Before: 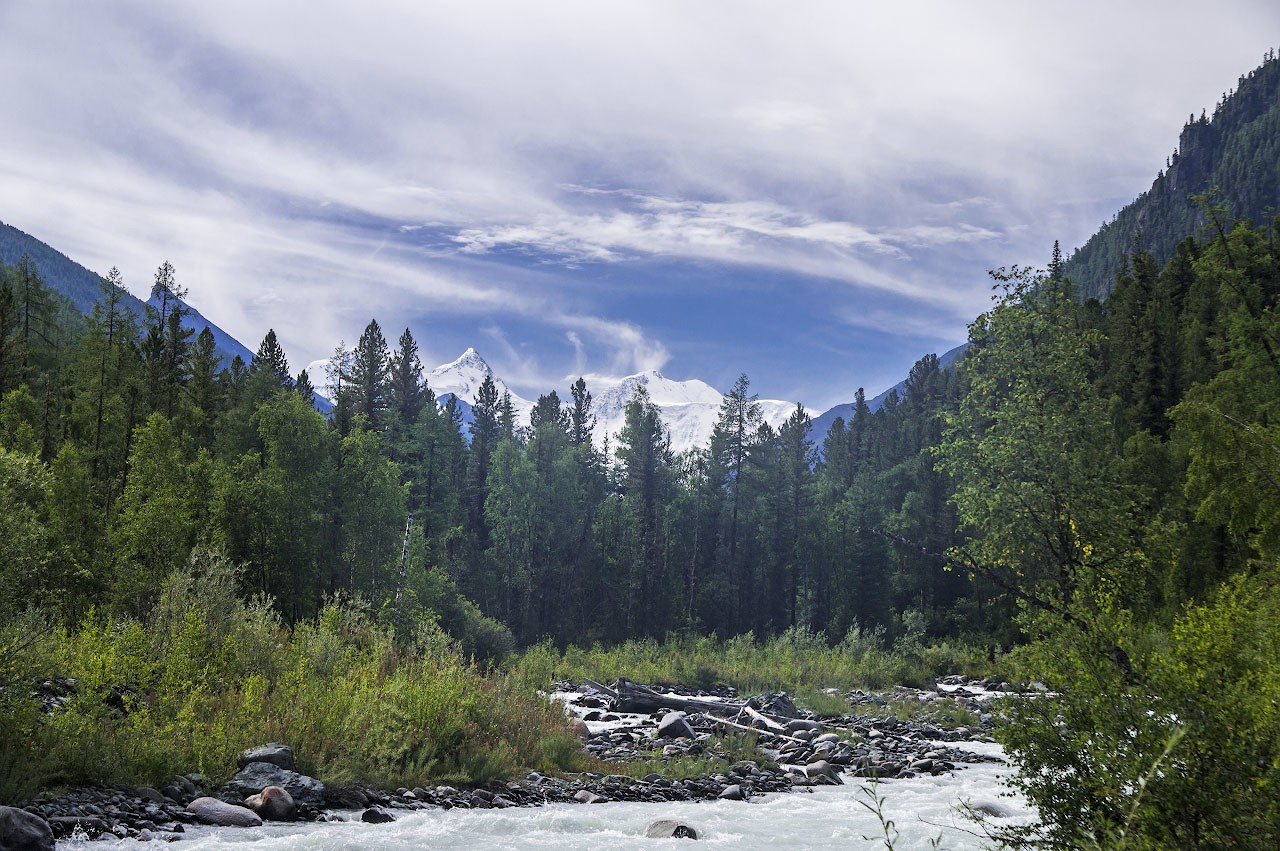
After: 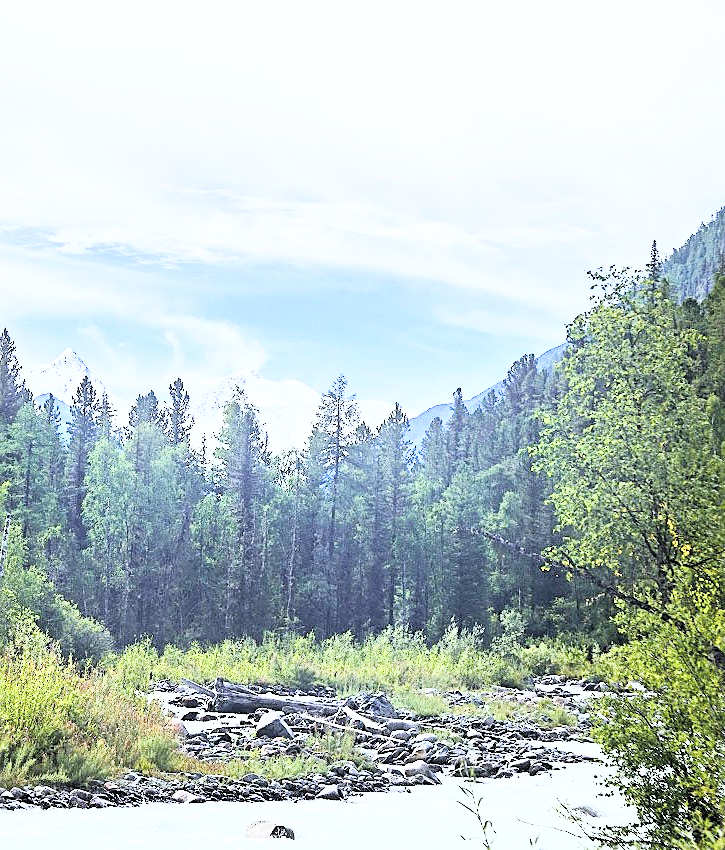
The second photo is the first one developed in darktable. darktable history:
contrast brightness saturation: contrast 0.43, brightness 0.56, saturation -0.19
sharpen: on, module defaults
white balance: red 0.982, blue 1.018
color balance rgb: perceptual saturation grading › global saturation 20%, perceptual saturation grading › highlights -25%, perceptual saturation grading › shadows 50%
tone curve: curves: ch0 [(0, 0) (0.084, 0.074) (0.2, 0.297) (0.363, 0.591) (0.495, 0.765) (0.68, 0.901) (0.851, 0.967) (1, 1)], color space Lab, linked channels, preserve colors none
crop: left 31.458%, top 0%, right 11.876%
